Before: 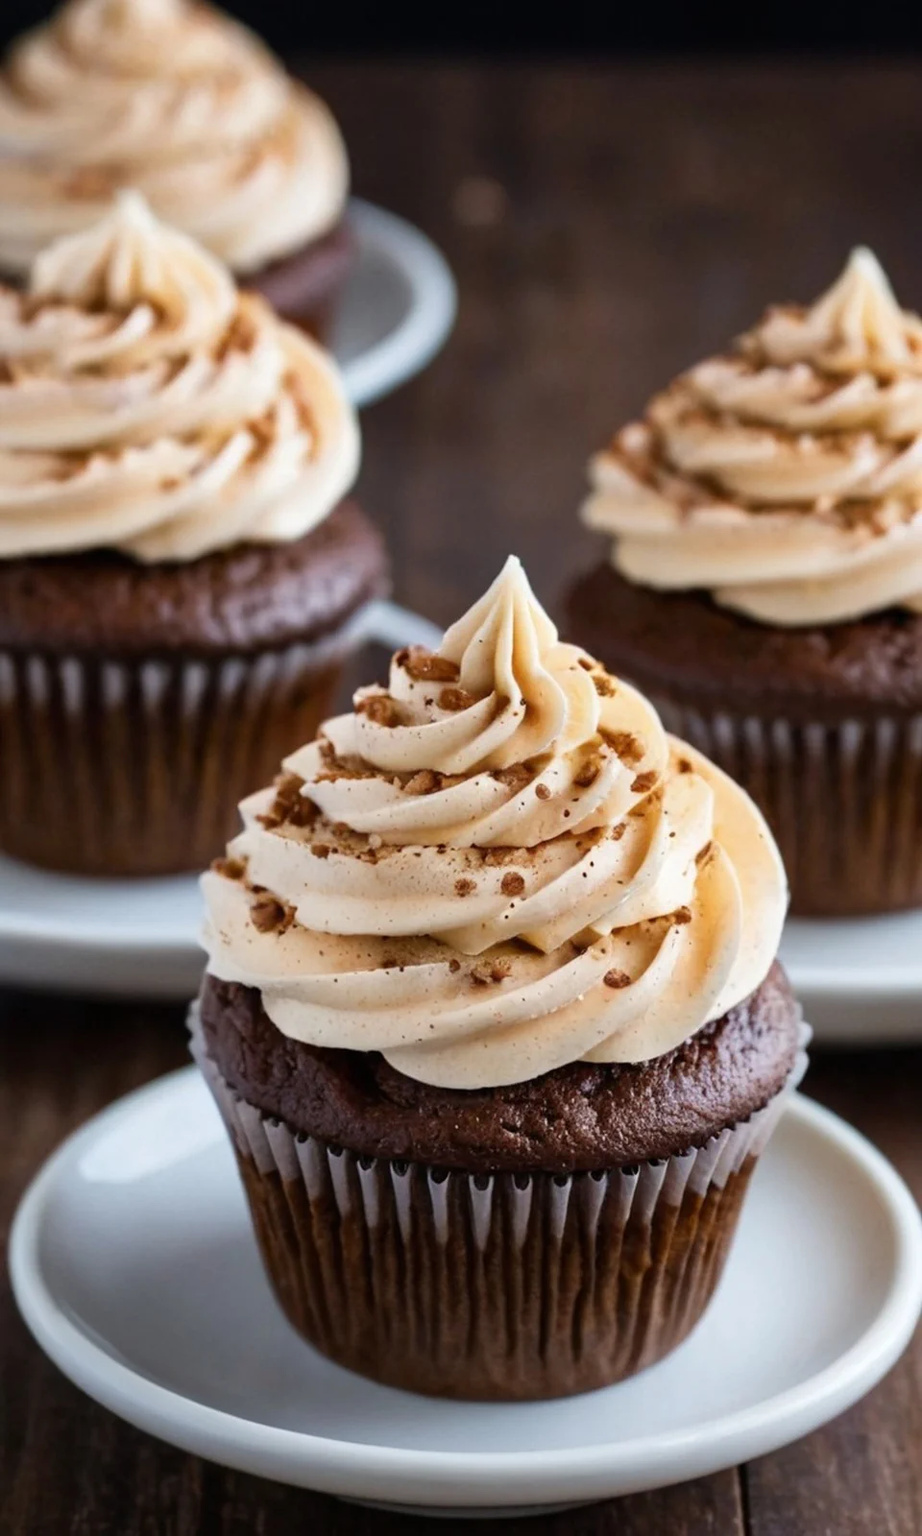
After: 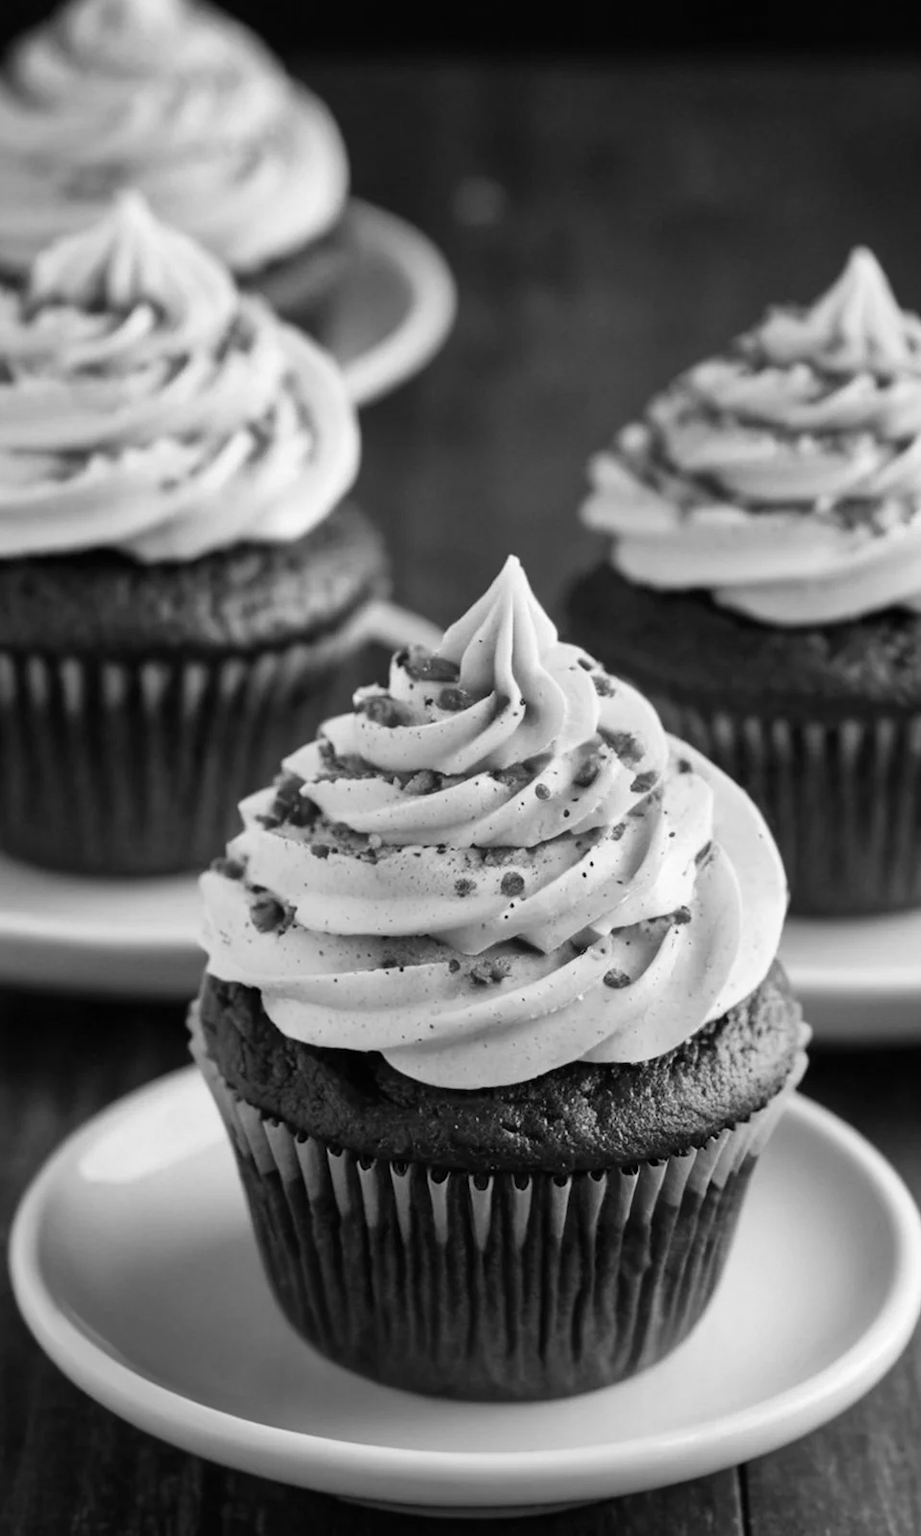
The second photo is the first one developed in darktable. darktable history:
monochrome: on, module defaults
white balance: red 1.009, blue 0.985
